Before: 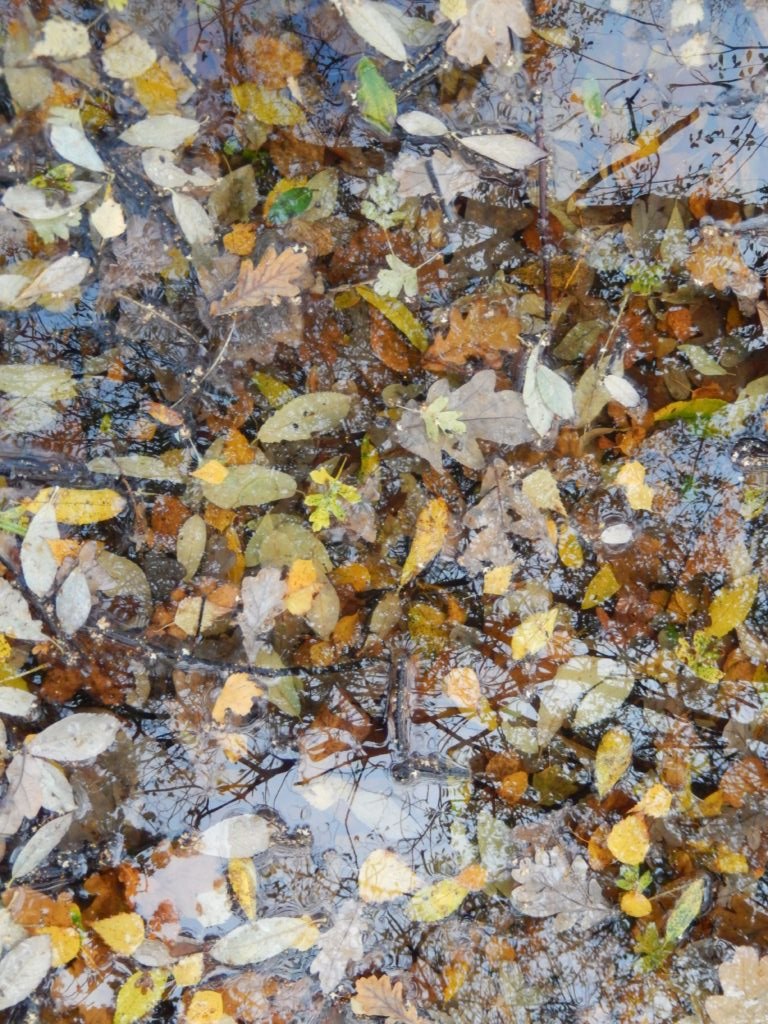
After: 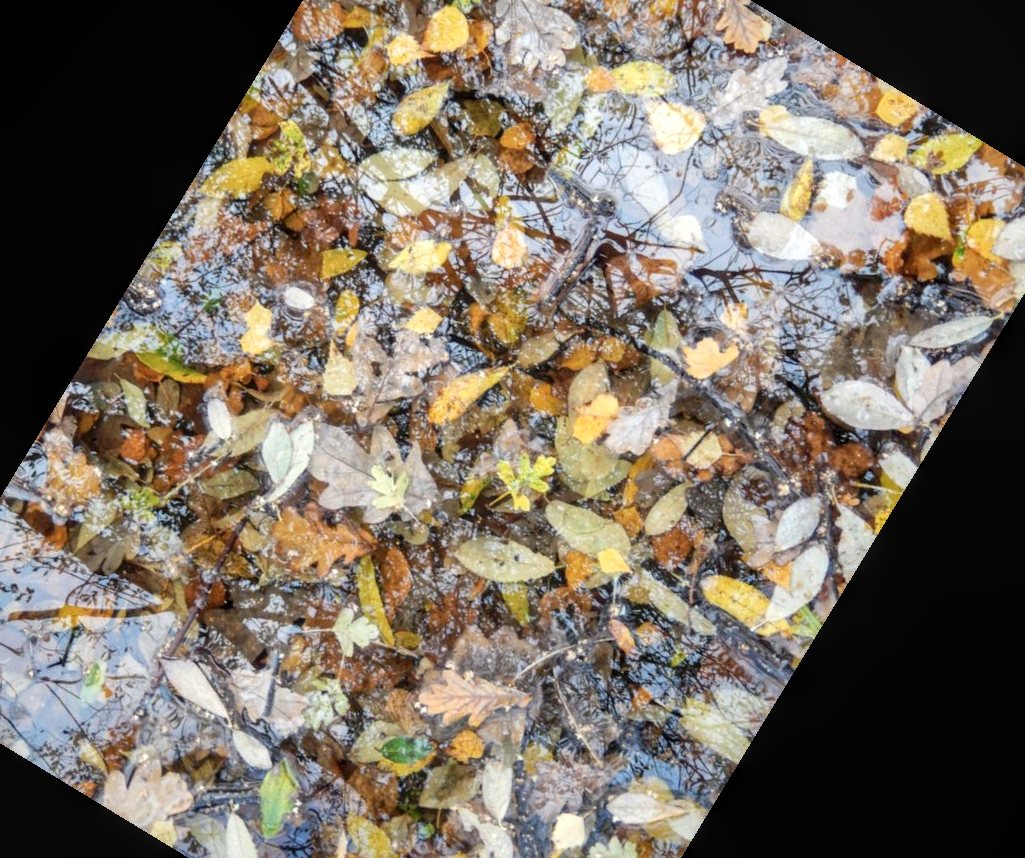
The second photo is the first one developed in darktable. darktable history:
crop and rotate: angle 148.68°, left 9.111%, top 15.603%, right 4.588%, bottom 17.041%
local contrast: detail 130%
global tonemap: drago (1, 100), detail 1
